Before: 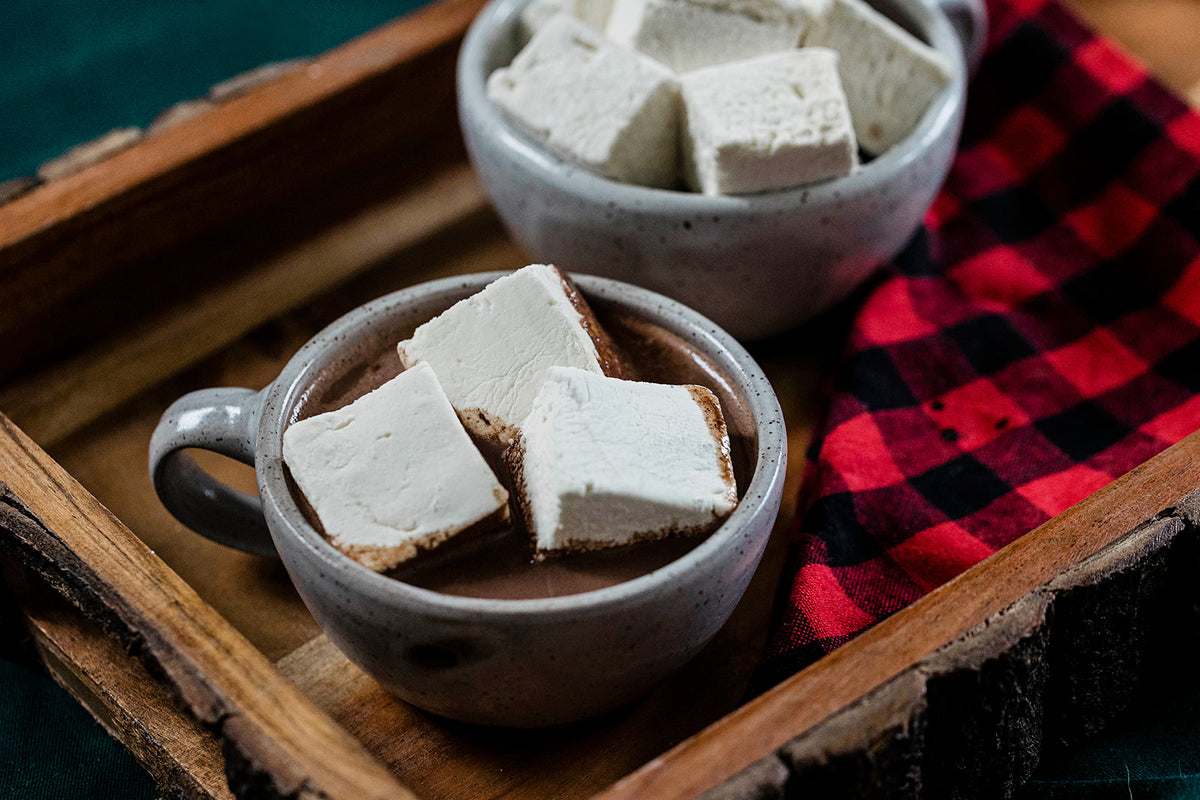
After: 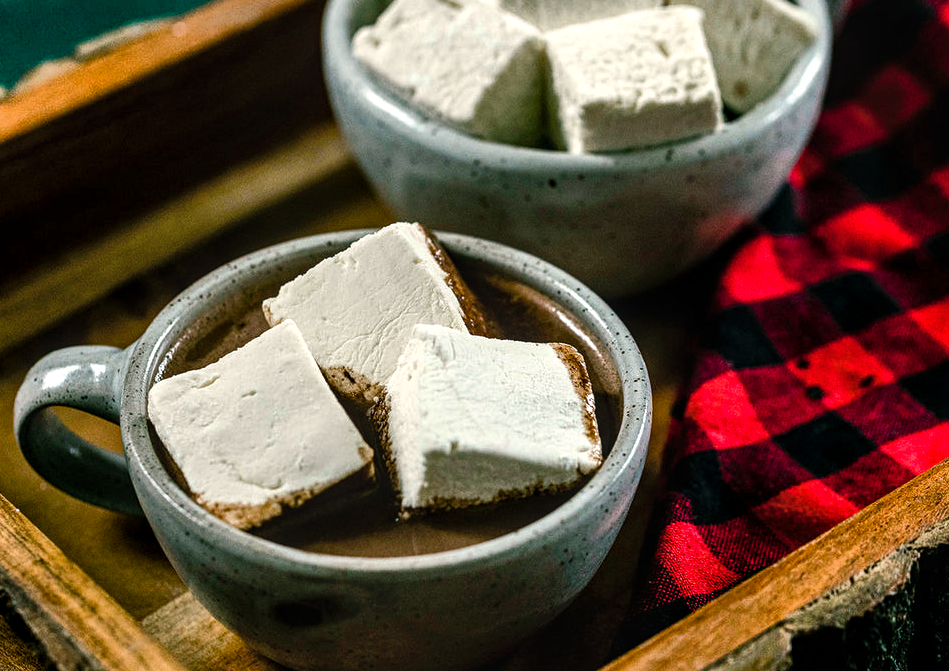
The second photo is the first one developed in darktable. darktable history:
shadows and highlights: shadows color adjustment 98.02%, highlights color adjustment 58.12%, soften with gaussian
local contrast: on, module defaults
crop: left 11.32%, top 5.305%, right 9.587%, bottom 10.731%
color balance rgb: shadows lift › chroma 11.428%, shadows lift › hue 131.82°, highlights gain › chroma 3.058%, highlights gain › hue 76.37°, perceptual saturation grading › global saturation 20%, perceptual saturation grading › highlights -25.077%, perceptual saturation grading › shadows 25.908%, perceptual brilliance grading › global brilliance 15.31%, perceptual brilliance grading › shadows -34.965%, global vibrance 20%
